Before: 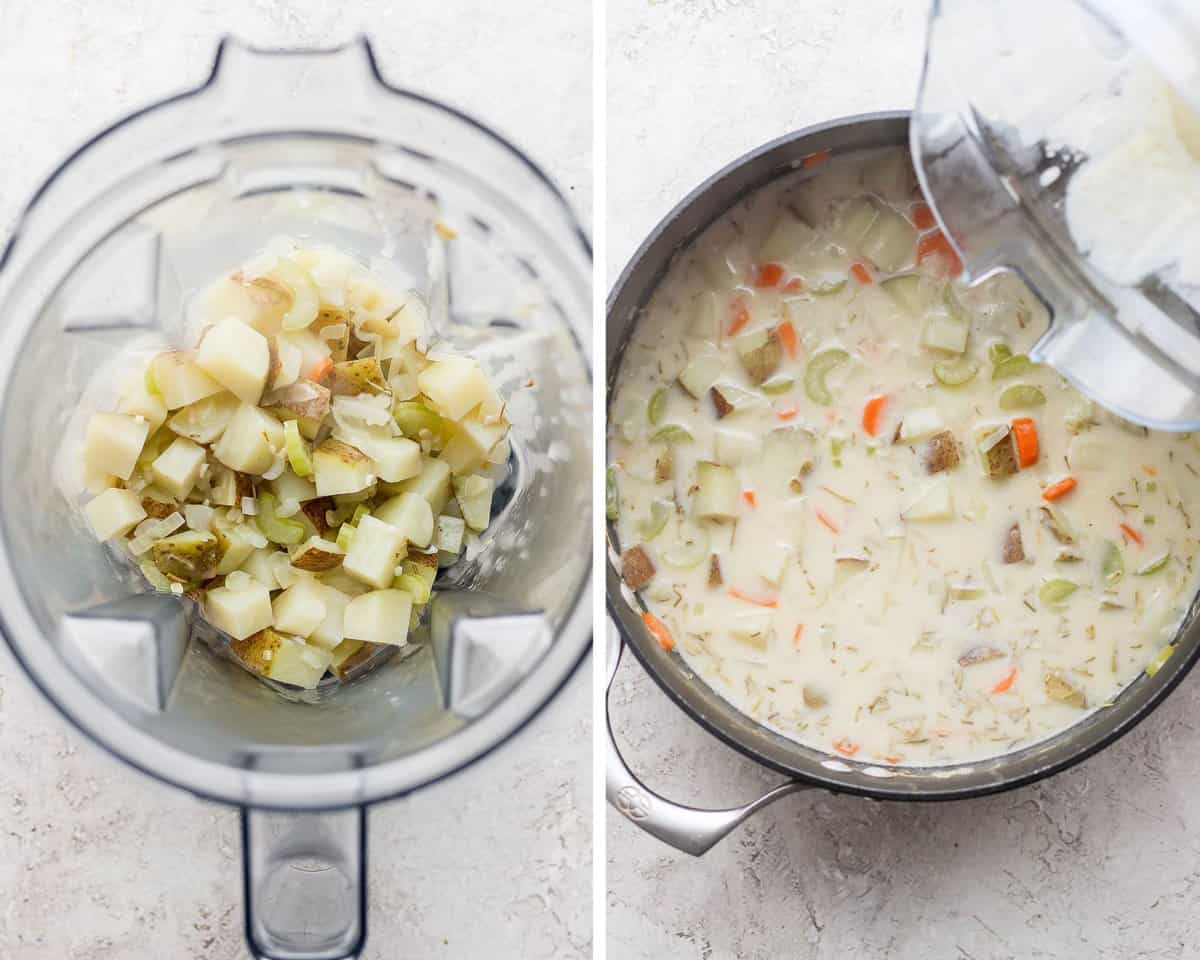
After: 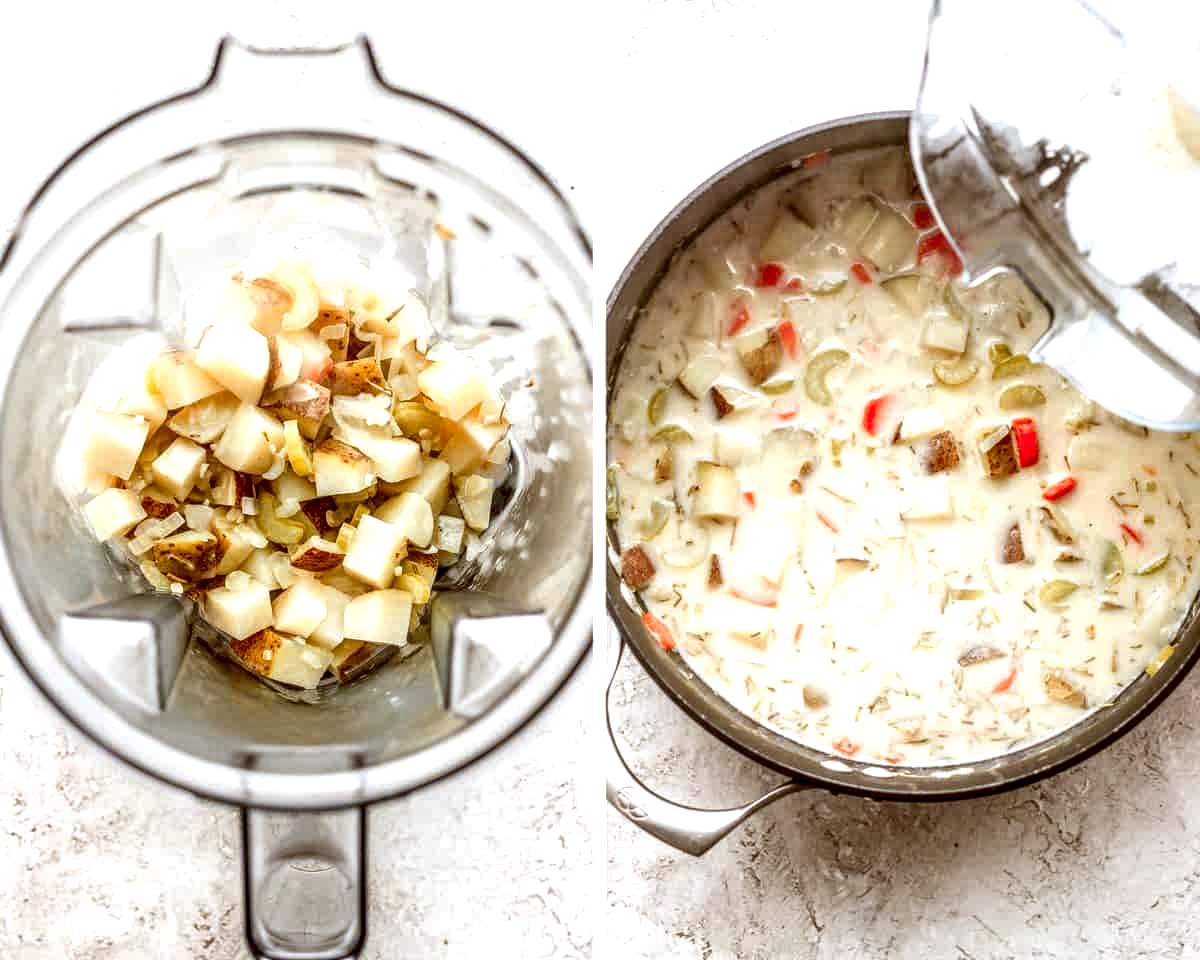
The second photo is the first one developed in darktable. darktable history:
color correction: highlights a* -0.557, highlights b* 0.16, shadows a* 4.9, shadows b* 20.67
local contrast: highlights 1%, shadows 5%, detail 181%
tone equalizer: -8 EV -0.453 EV, -7 EV -0.383 EV, -6 EV -0.368 EV, -5 EV -0.195 EV, -3 EV 0.235 EV, -2 EV 0.342 EV, -1 EV 0.403 EV, +0 EV 0.408 EV, mask exposure compensation -0.49 EV
color zones: curves: ch1 [(0.263, 0.53) (0.376, 0.287) (0.487, 0.512) (0.748, 0.547) (1, 0.513)]; ch2 [(0.262, 0.45) (0.751, 0.477)]
